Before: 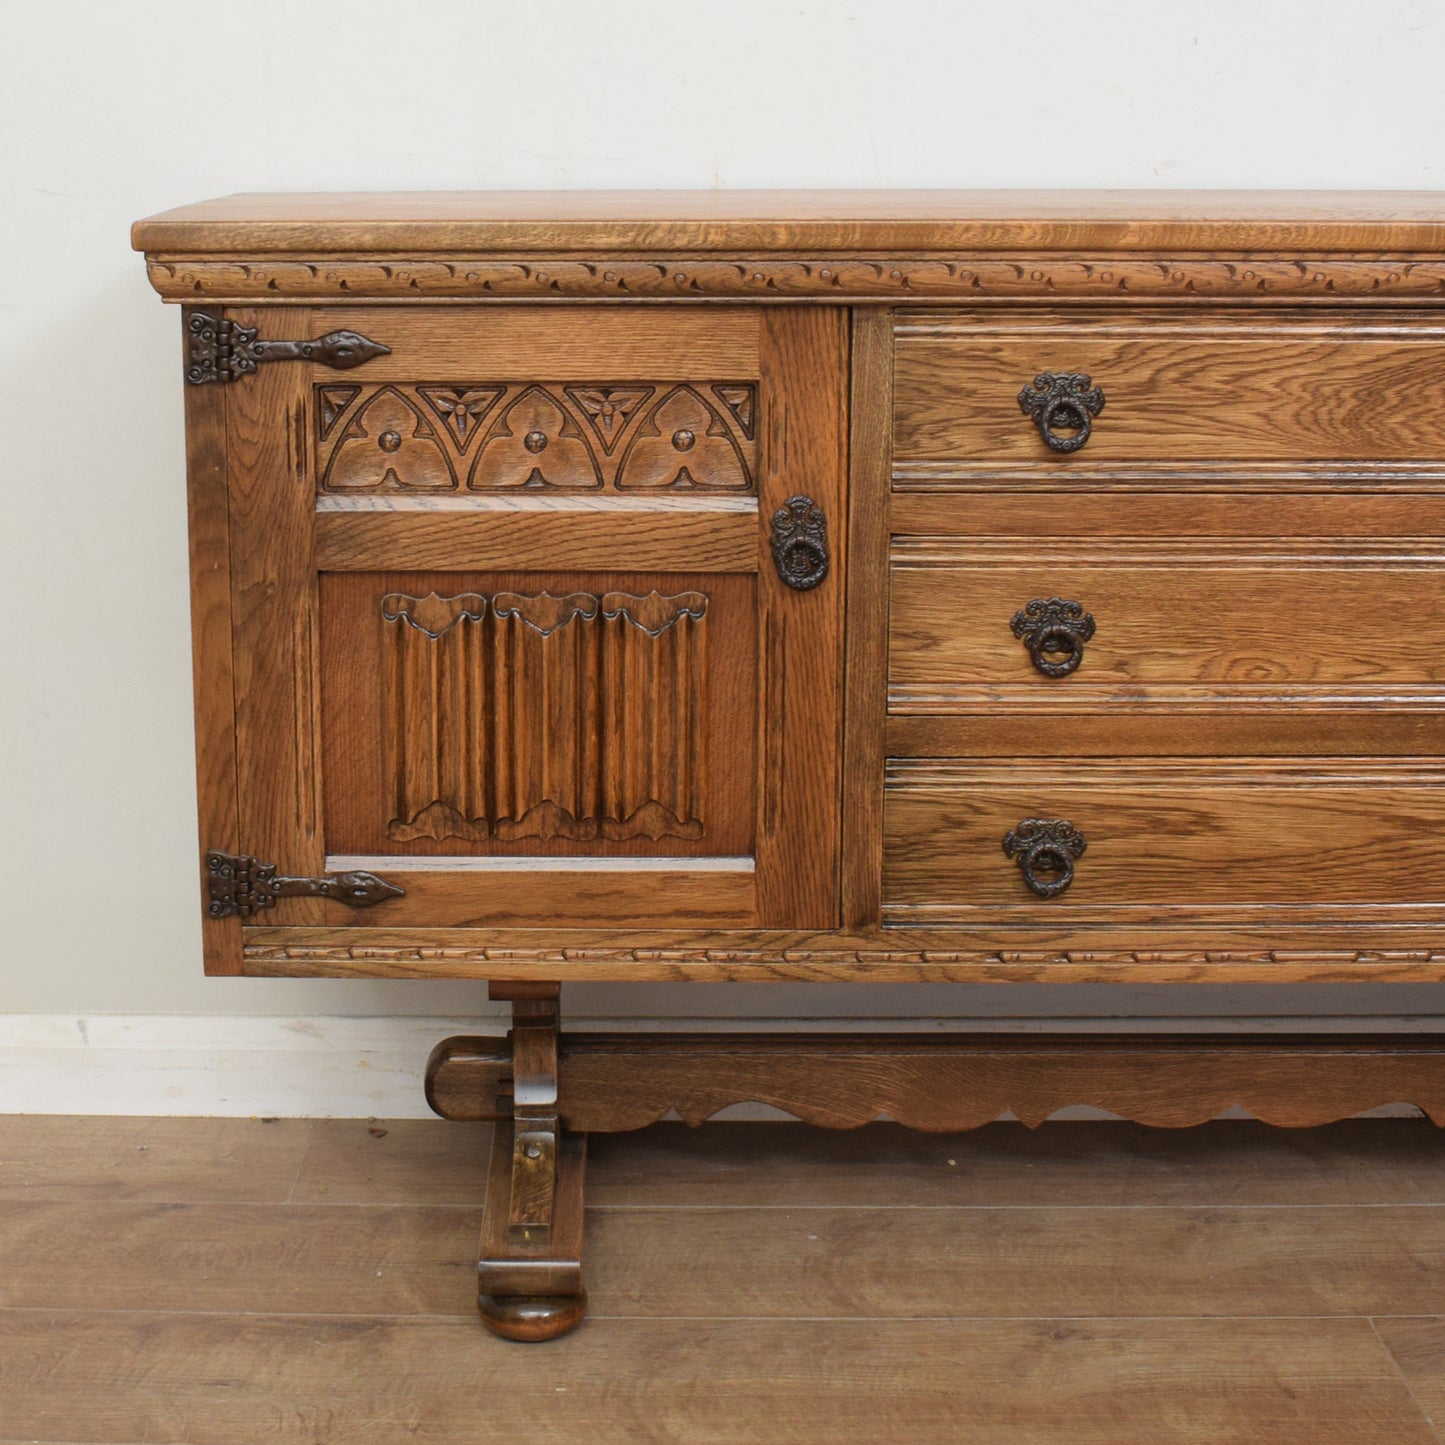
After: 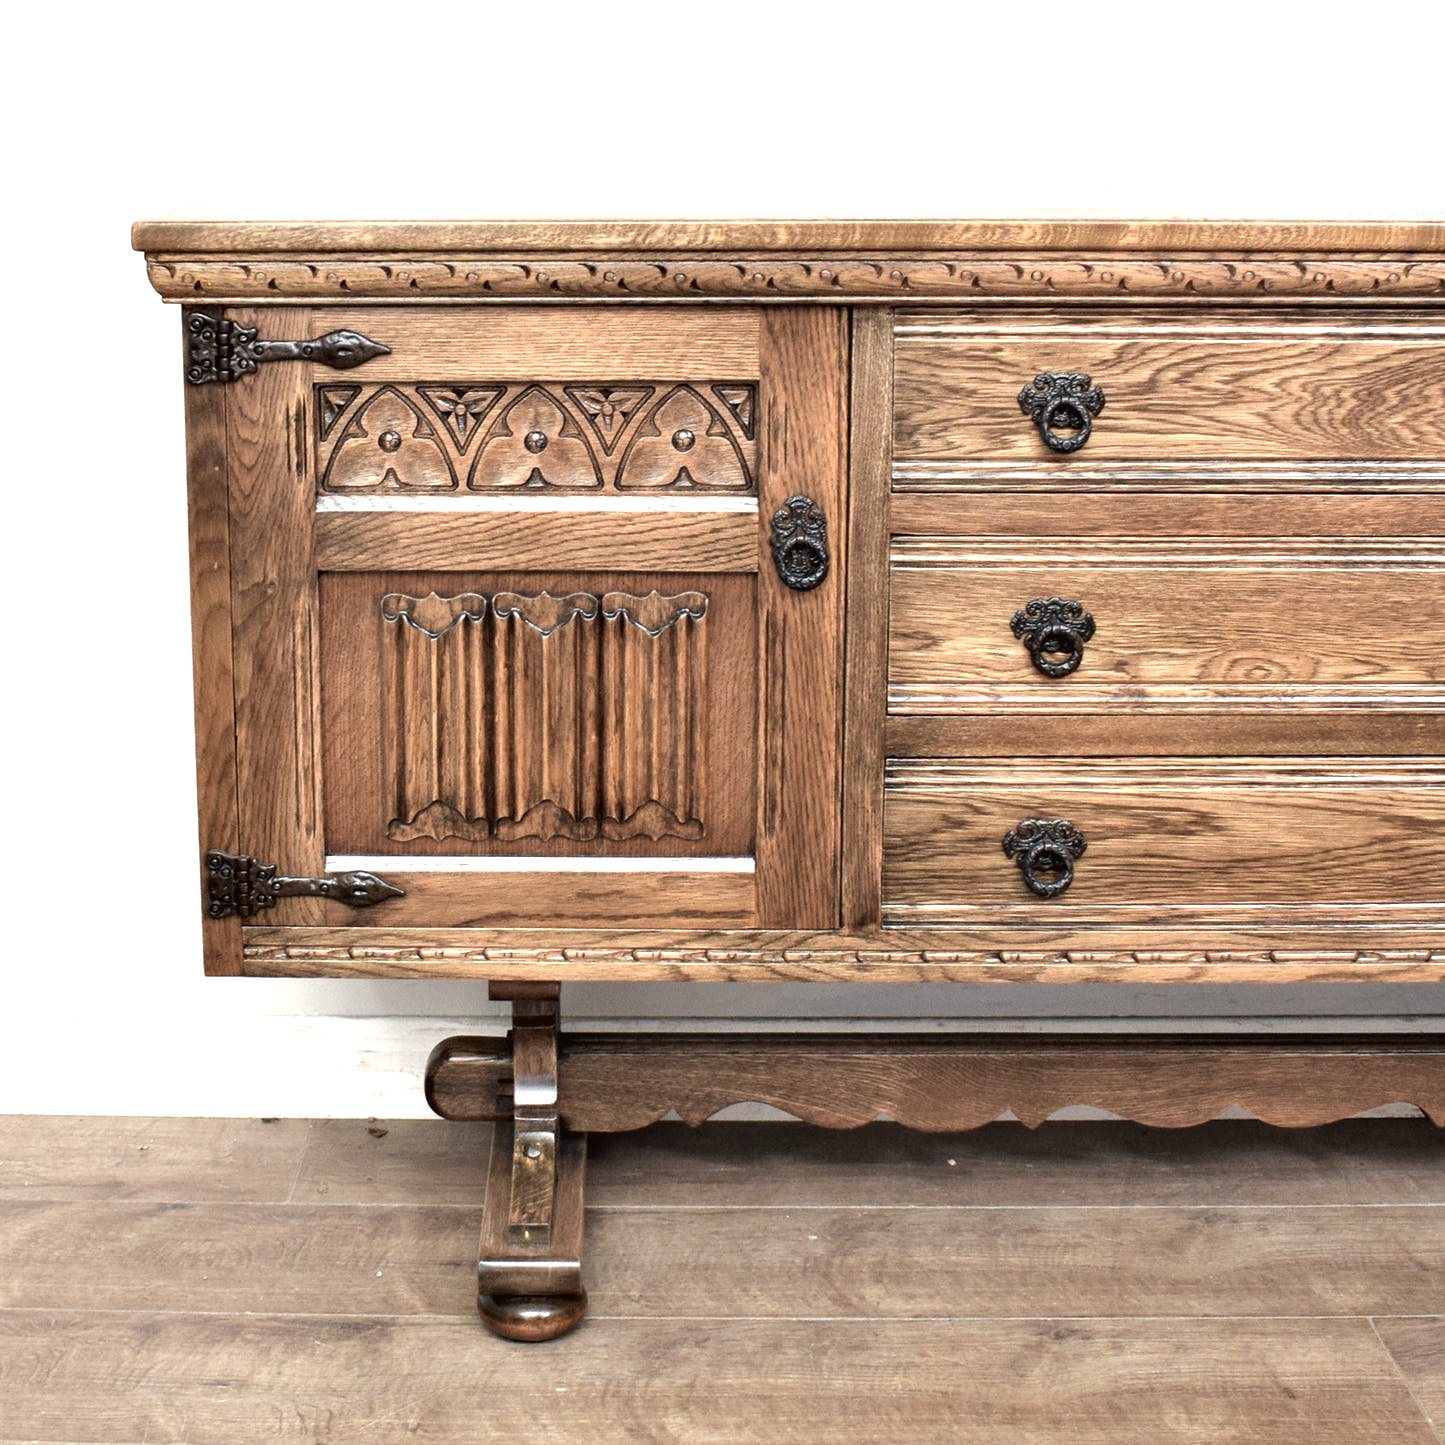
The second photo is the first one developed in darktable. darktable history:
exposure: black level correction 0, exposure 1.101 EV, compensate highlight preservation false
contrast brightness saturation: contrast -0.046, saturation -0.416
contrast equalizer: y [[0.6 ×6], [0.55 ×6], [0 ×6], [0 ×6], [0 ×6]]
